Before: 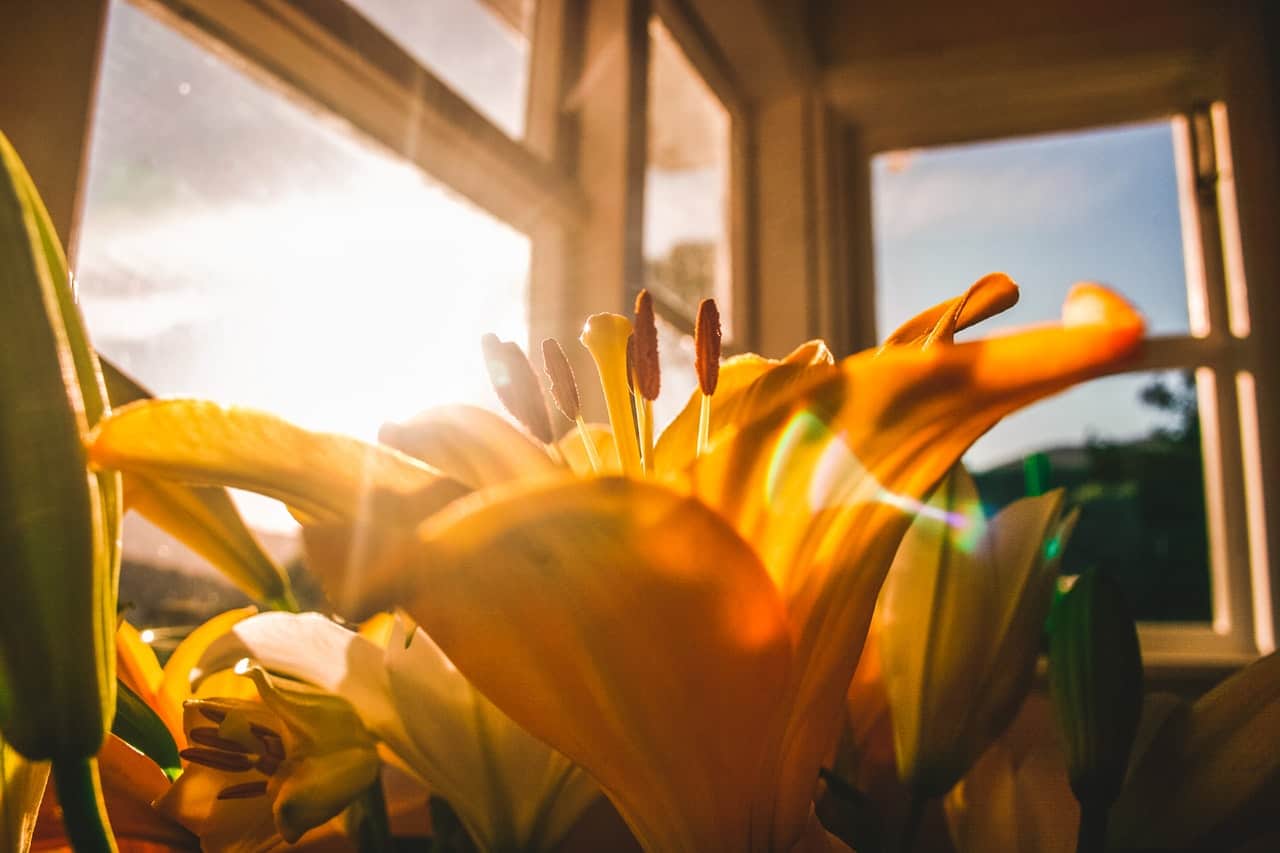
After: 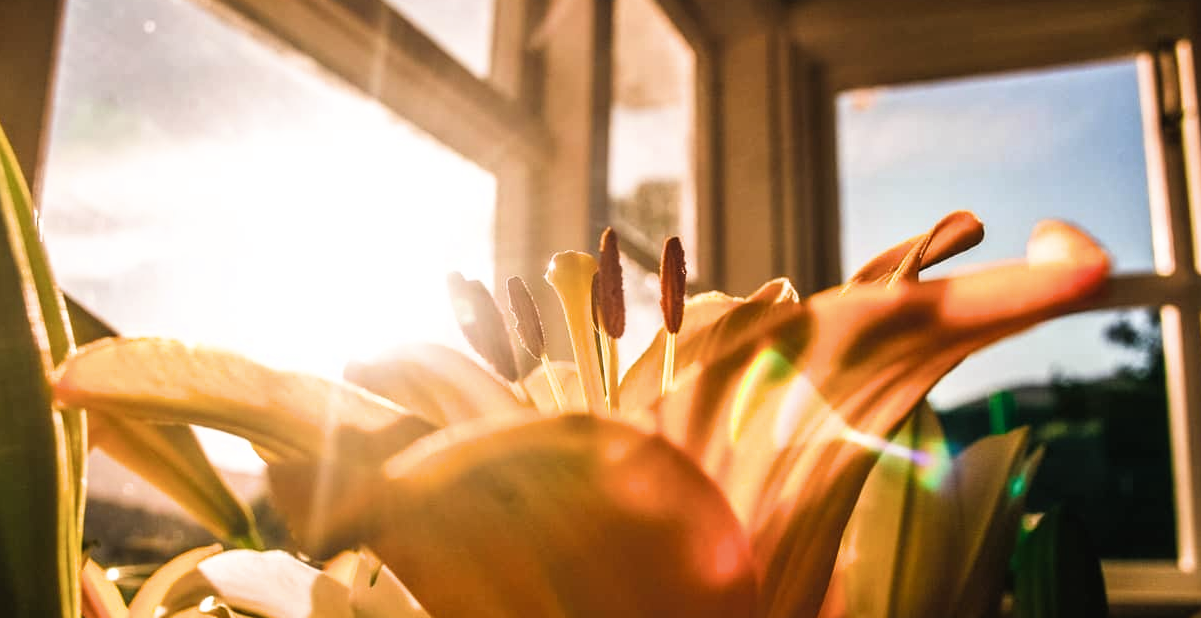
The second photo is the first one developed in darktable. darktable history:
color zones: curves: ch0 [(0.068, 0.464) (0.25, 0.5) (0.48, 0.508) (0.75, 0.536) (0.886, 0.476) (0.967, 0.456)]; ch1 [(0.066, 0.456) (0.25, 0.5) (0.616, 0.508) (0.746, 0.56) (0.934, 0.444)]
filmic rgb: white relative exposure 2.45 EV, hardness 6.33
crop: left 2.737%, top 7.287%, right 3.421%, bottom 20.179%
